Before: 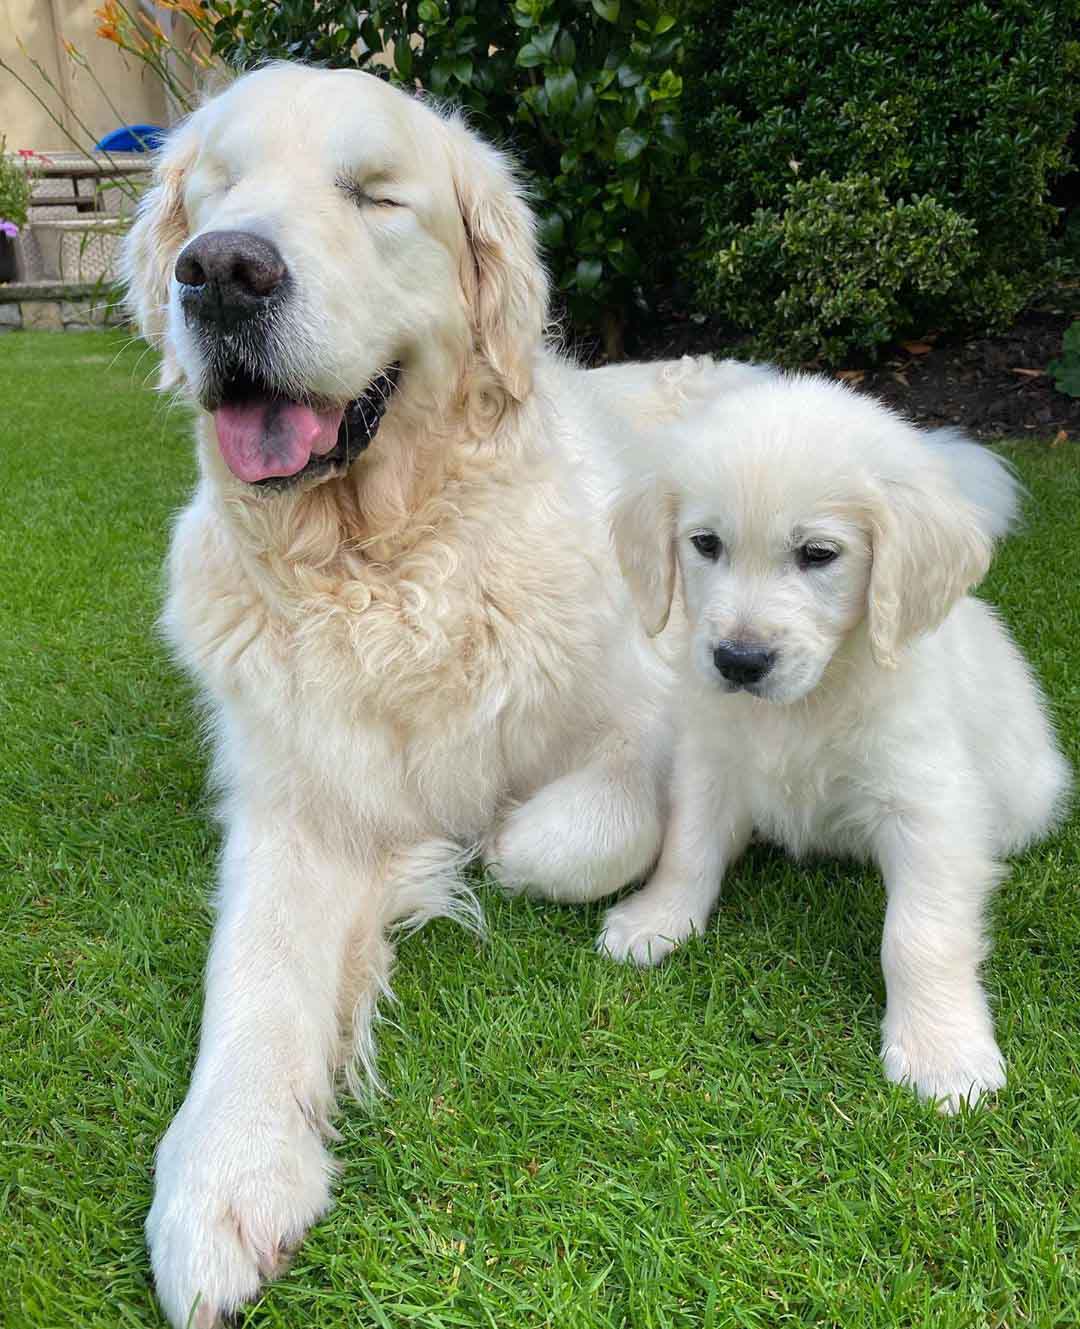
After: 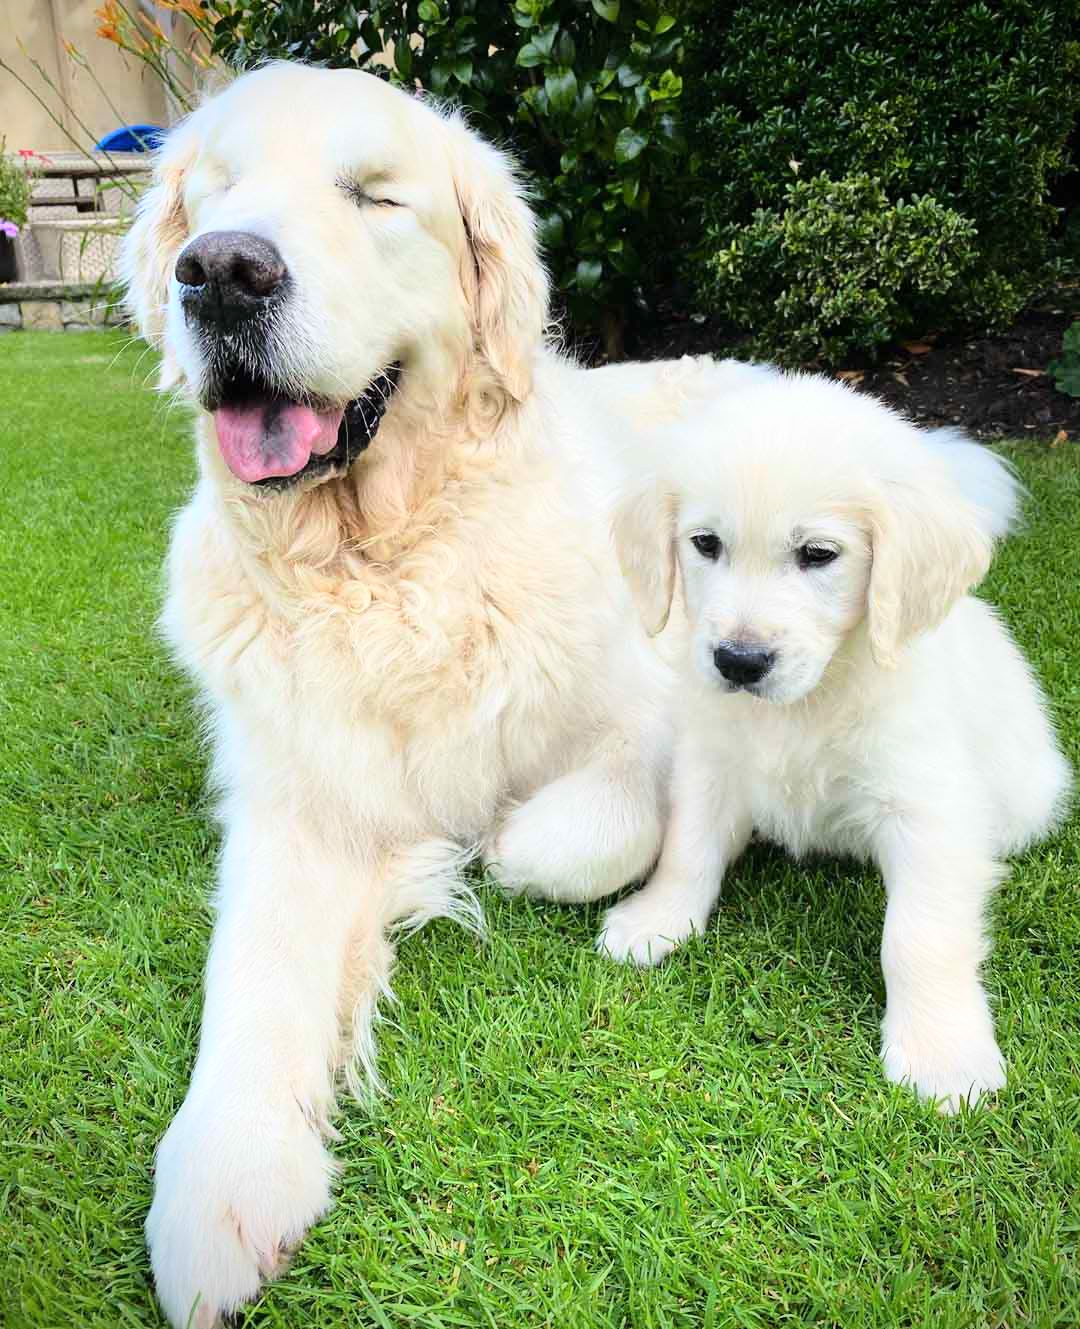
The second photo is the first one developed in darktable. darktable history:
base curve: curves: ch0 [(0, 0) (0.028, 0.03) (0.121, 0.232) (0.46, 0.748) (0.859, 0.968) (1, 1)]
vignetting: fall-off start 97.23%, saturation -0.024, center (-0.033, -0.042), width/height ratio 1.179, unbound false
